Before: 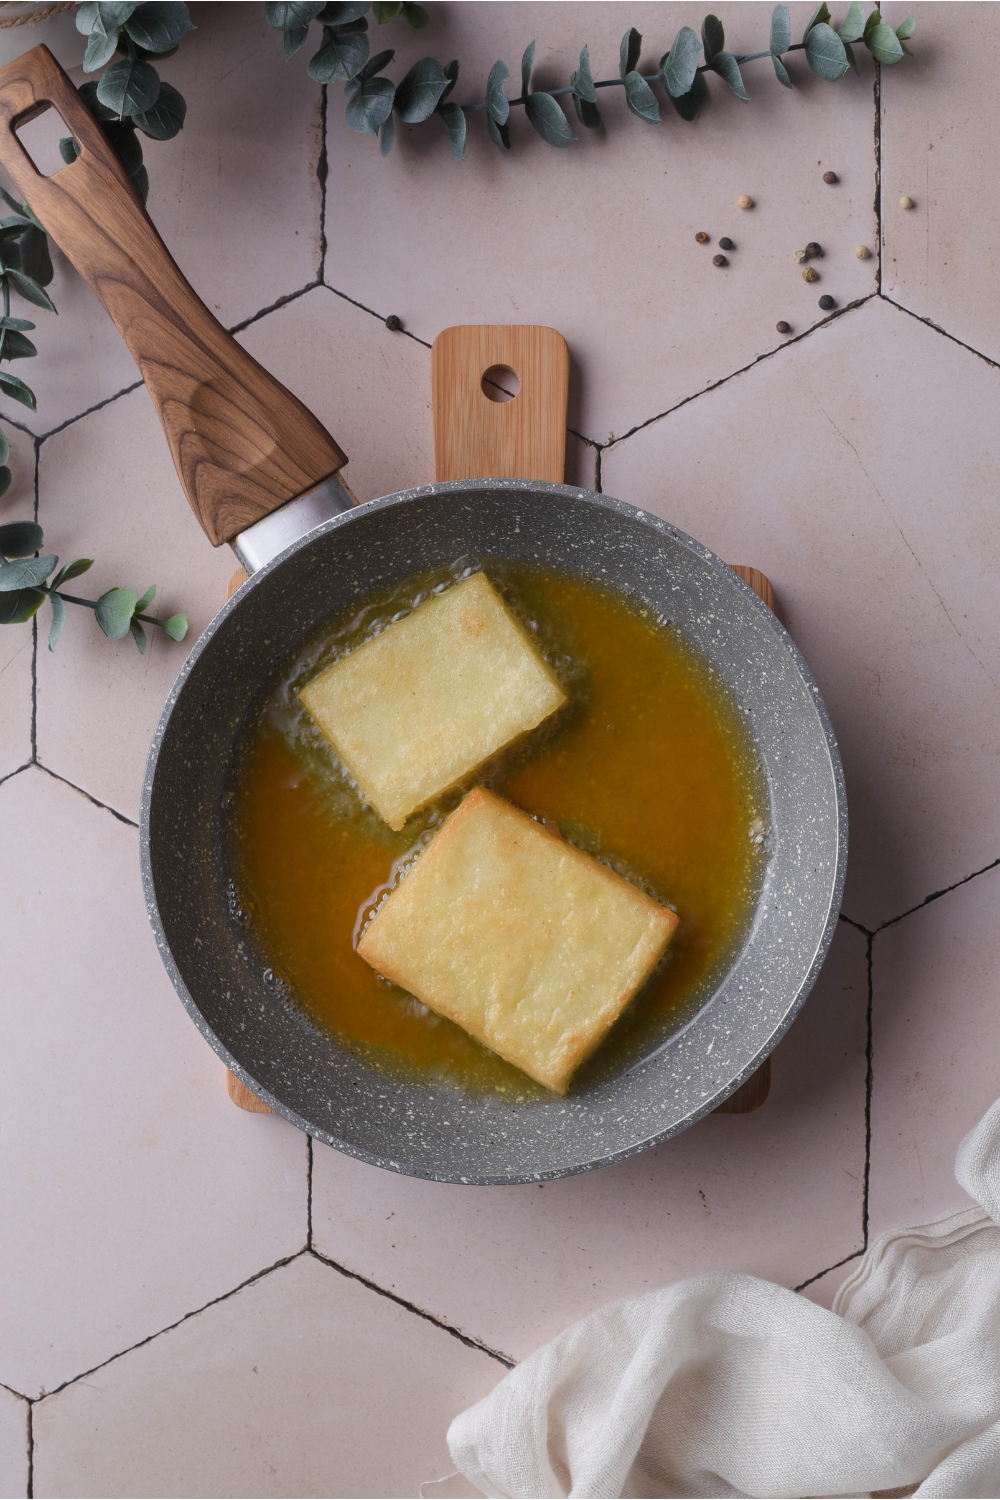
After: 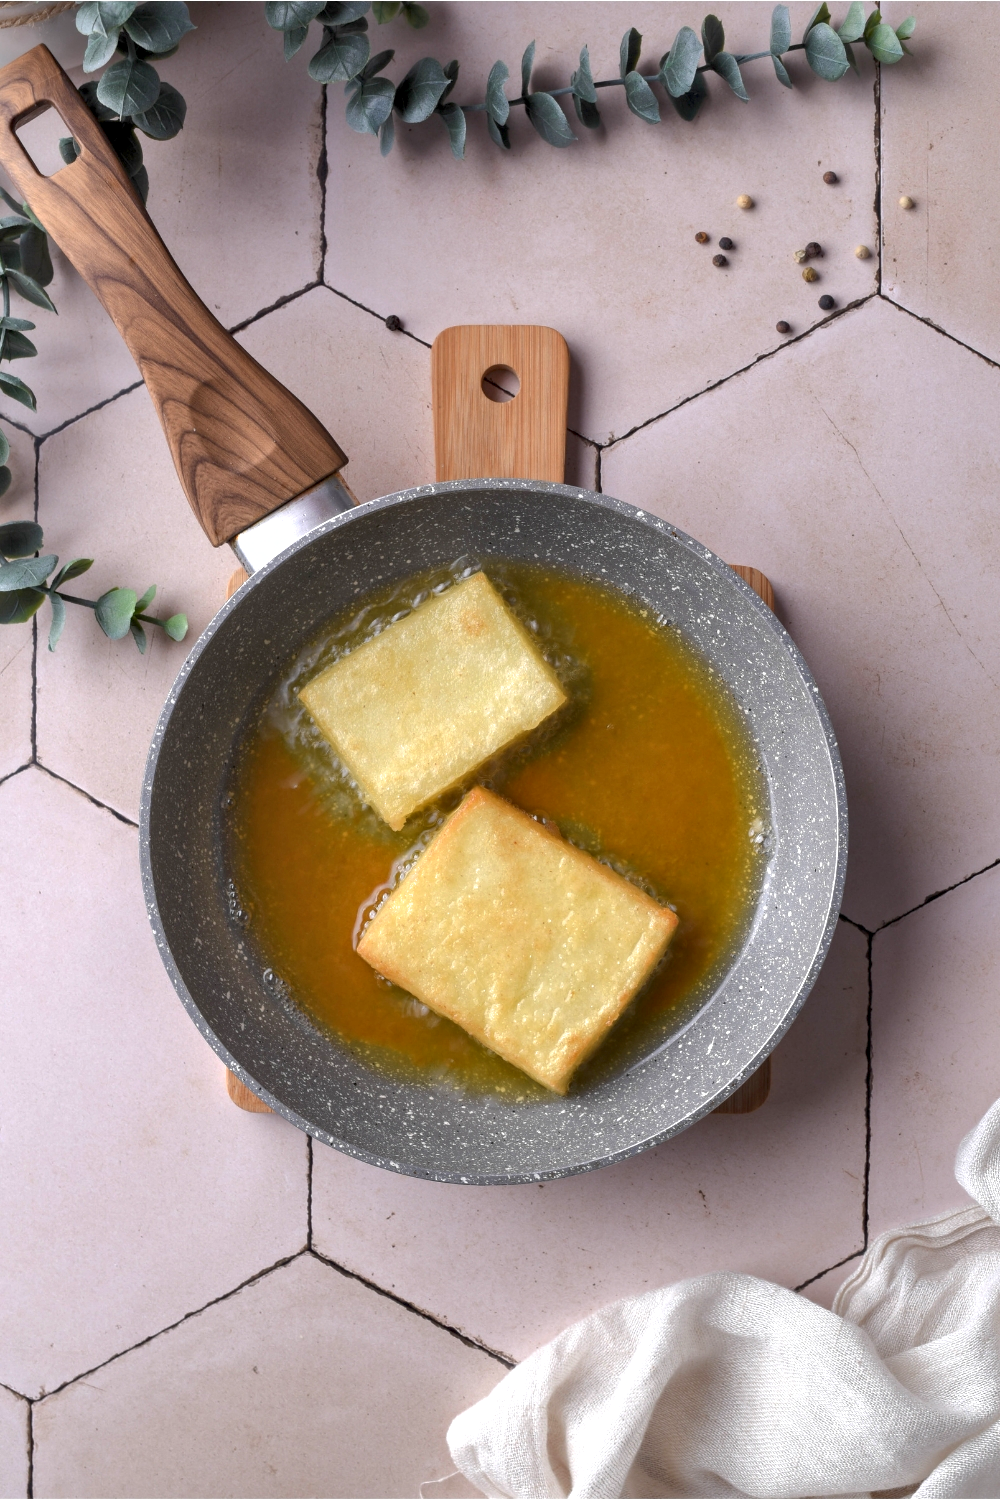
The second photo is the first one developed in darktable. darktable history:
shadows and highlights: on, module defaults
contrast equalizer: y [[0.531, 0.548, 0.559, 0.557, 0.544, 0.527], [0.5 ×6], [0.5 ×6], [0 ×6], [0 ×6]]
exposure: exposure 0.587 EV, compensate highlight preservation false
